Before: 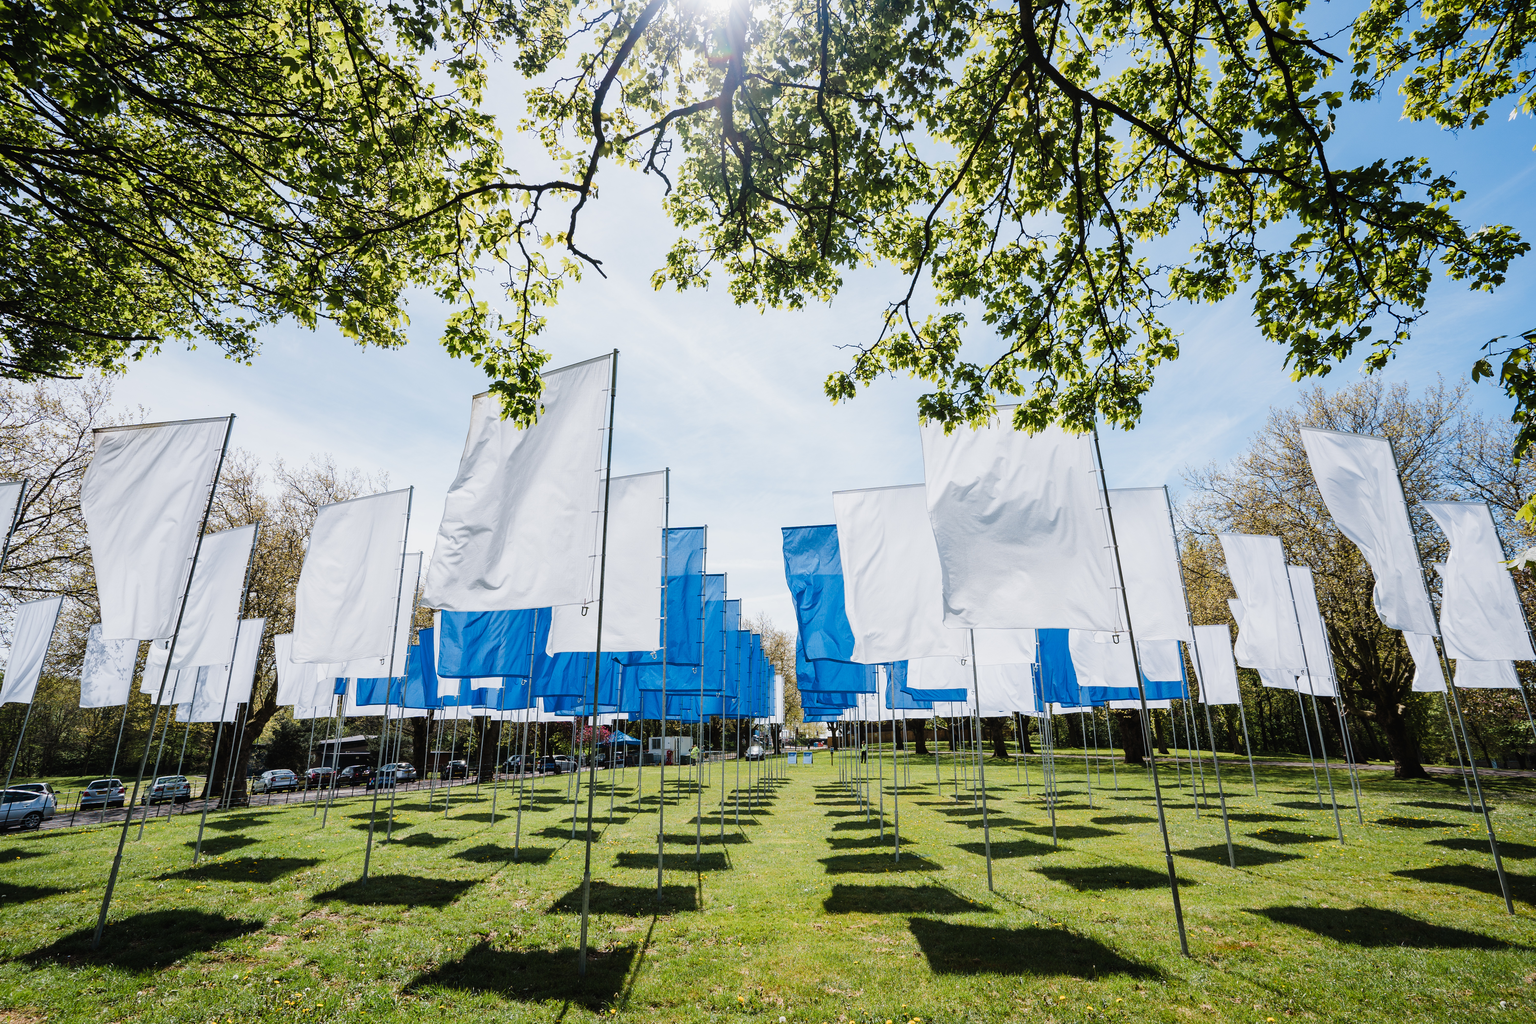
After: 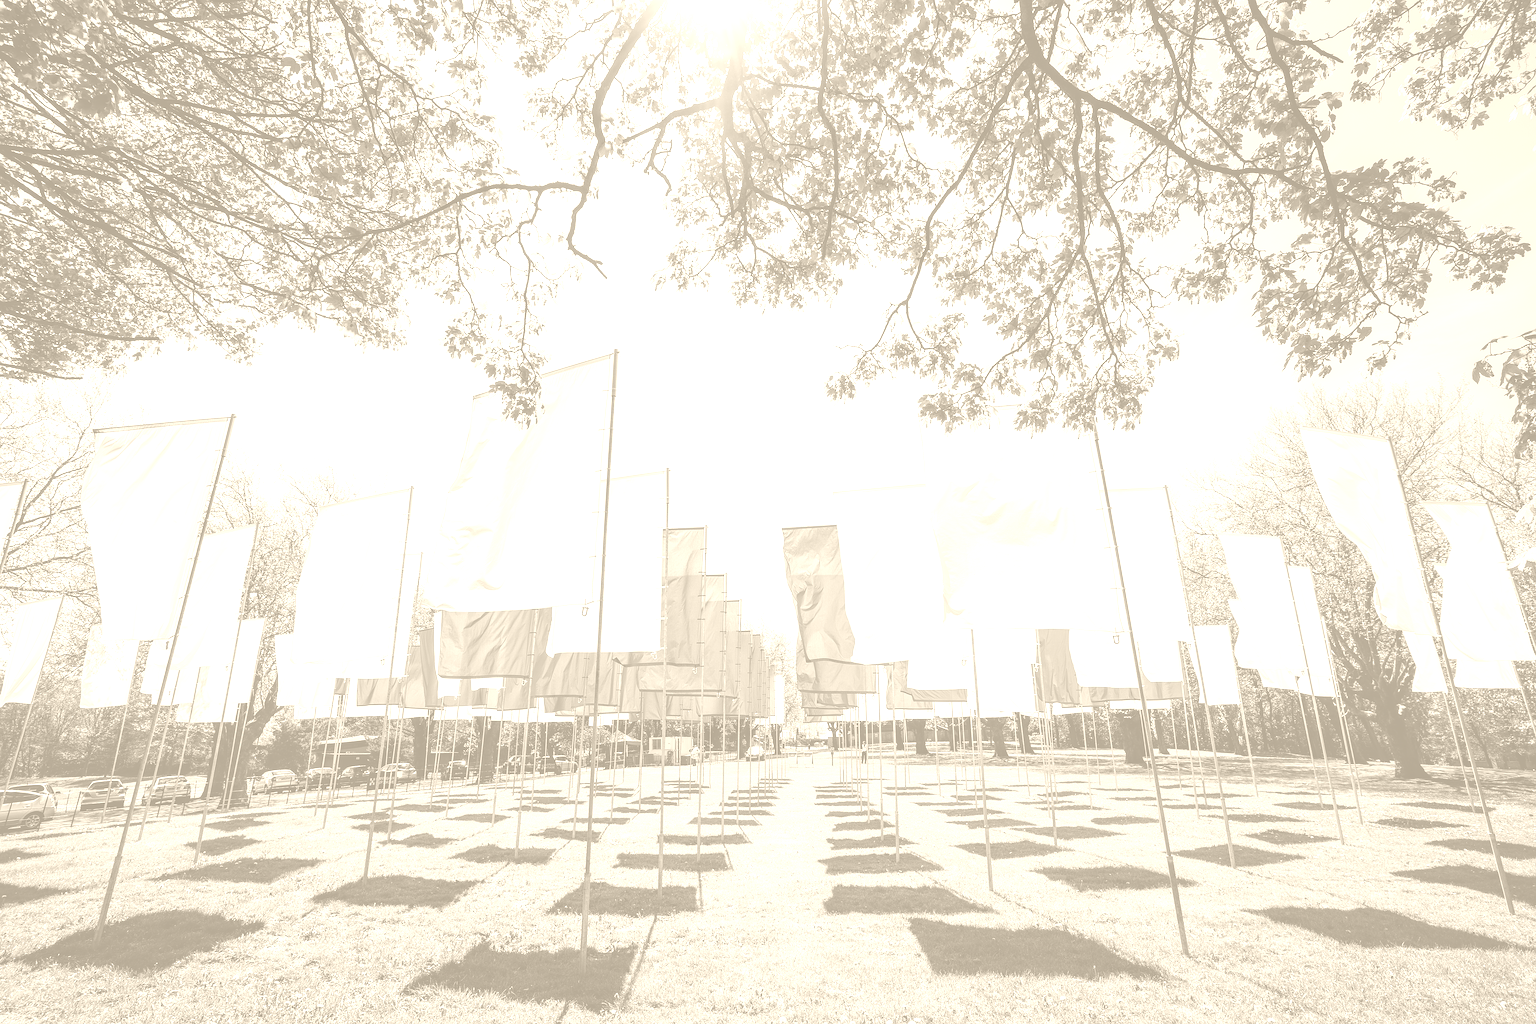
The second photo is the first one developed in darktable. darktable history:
local contrast: detail 117%
sharpen: on, module defaults
colorize: hue 36°, saturation 71%, lightness 80.79%
